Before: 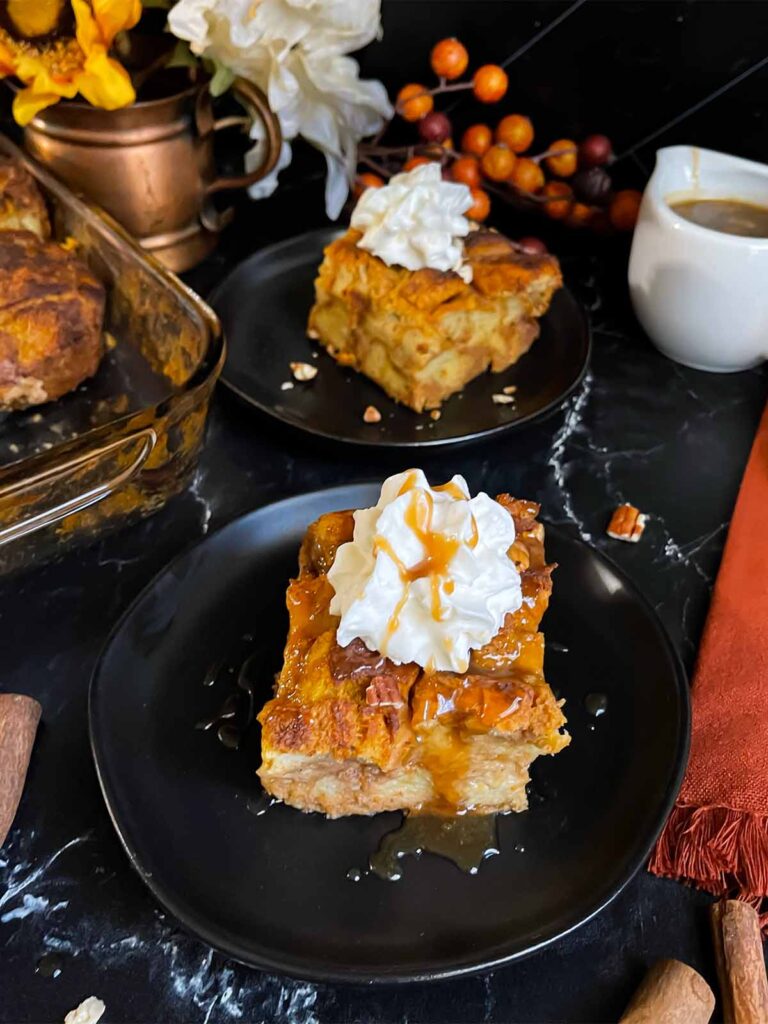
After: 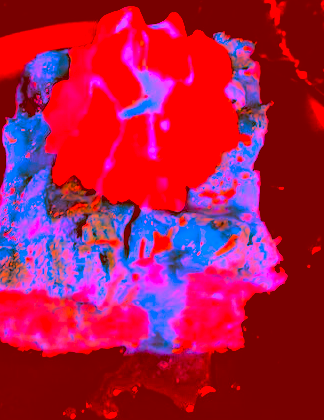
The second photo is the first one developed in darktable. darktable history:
crop: left 37.021%, top 45.215%, right 20.679%, bottom 13.71%
color correction: highlights a* -39.26, highlights b* -39.72, shadows a* -39.33, shadows b* -39.61, saturation -2.98
shadows and highlights: shadows 22.35, highlights -48.98, soften with gaussian
filmic rgb: black relative exposure -6.19 EV, white relative exposure 6.96 EV, hardness 2.26, preserve chrominance no, color science v3 (2019), use custom middle-gray values true, iterations of high-quality reconstruction 0
exposure: black level correction 0.005, exposure 0.015 EV, compensate exposure bias true, compensate highlight preservation false
